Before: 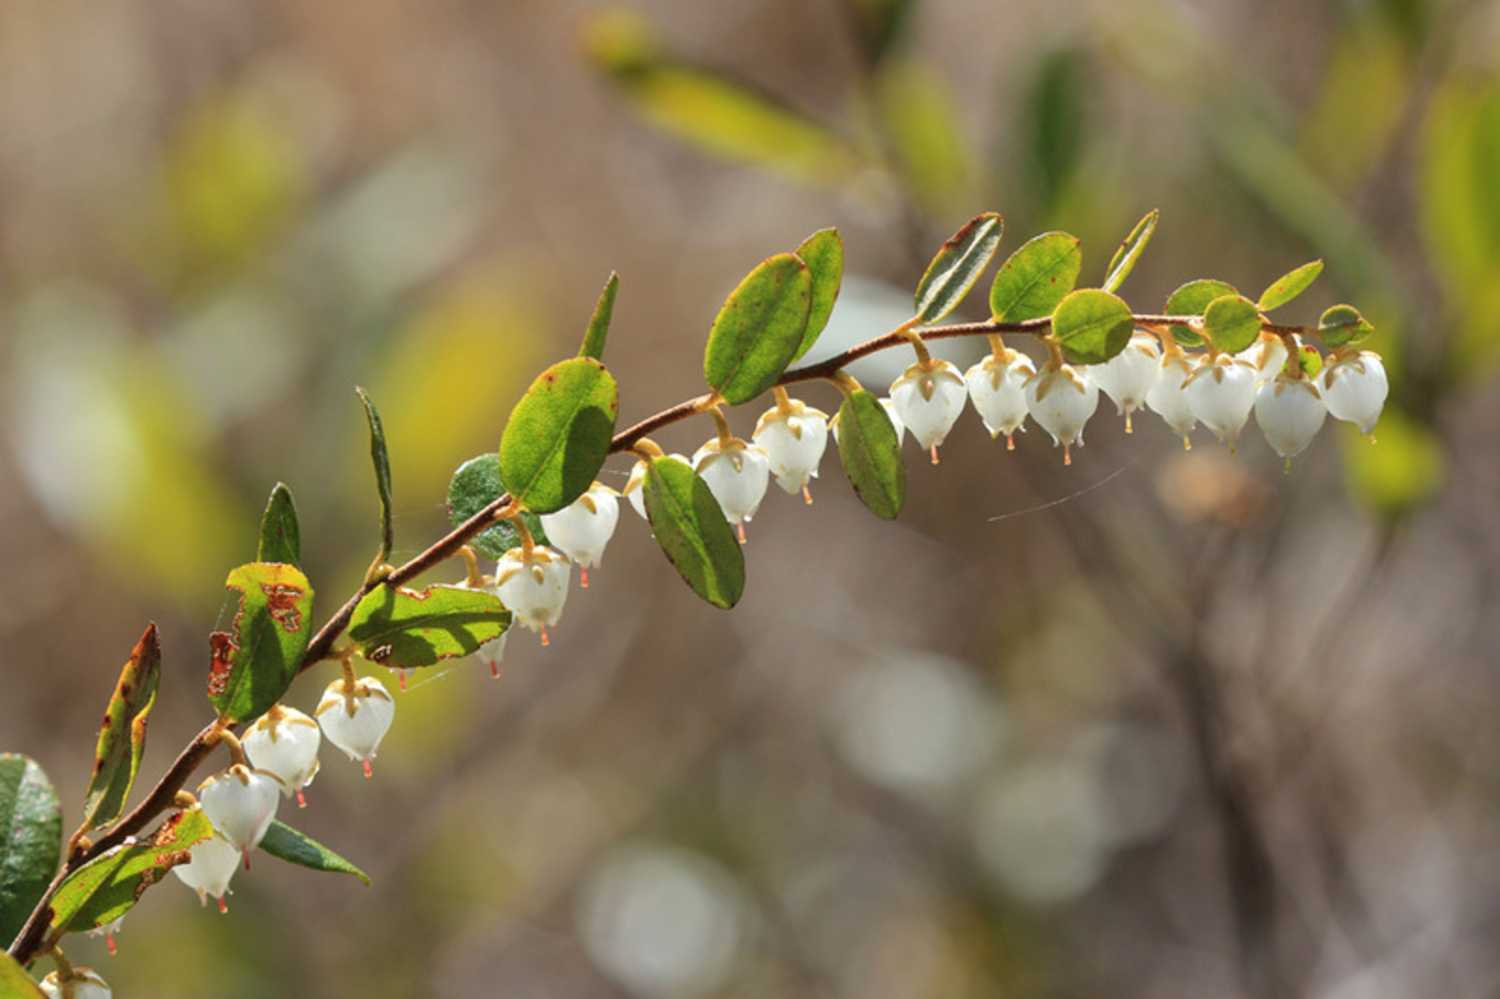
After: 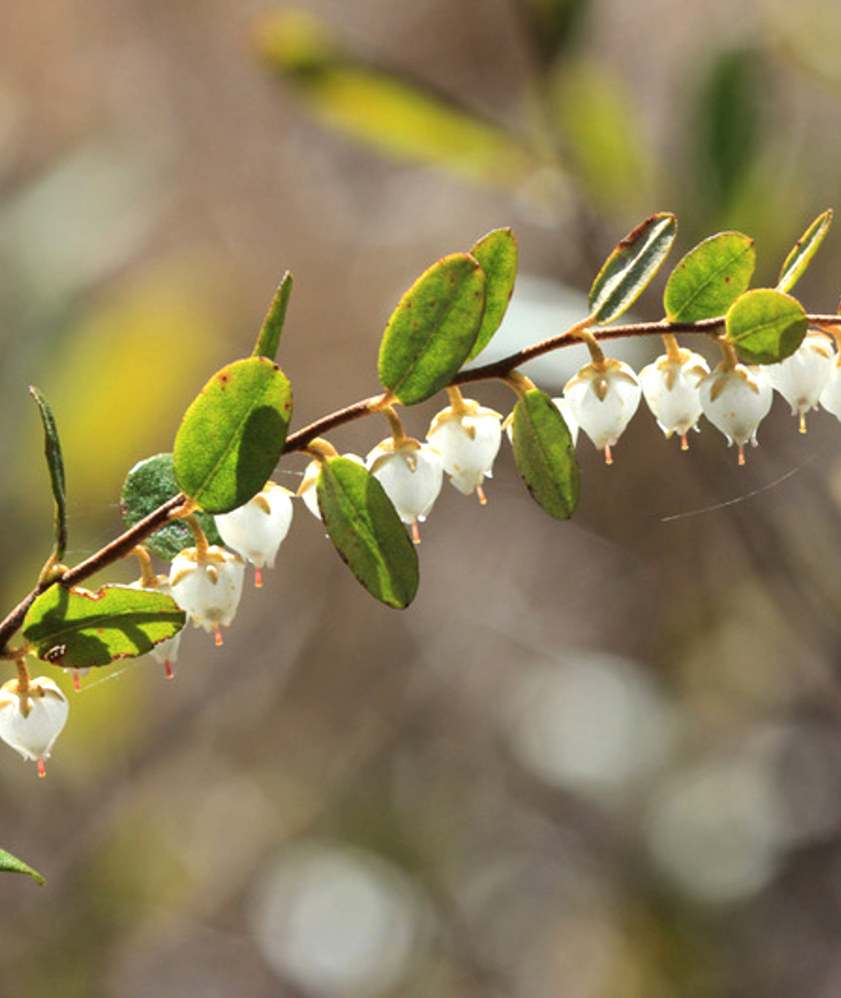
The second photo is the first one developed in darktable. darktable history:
crop: left 21.77%, right 22.13%, bottom 0.005%
tone equalizer: -8 EV -0.381 EV, -7 EV -0.399 EV, -6 EV -0.341 EV, -5 EV -0.183 EV, -3 EV 0.193 EV, -2 EV 0.312 EV, -1 EV 0.375 EV, +0 EV 0.393 EV, edges refinement/feathering 500, mask exposure compensation -1.57 EV, preserve details no
